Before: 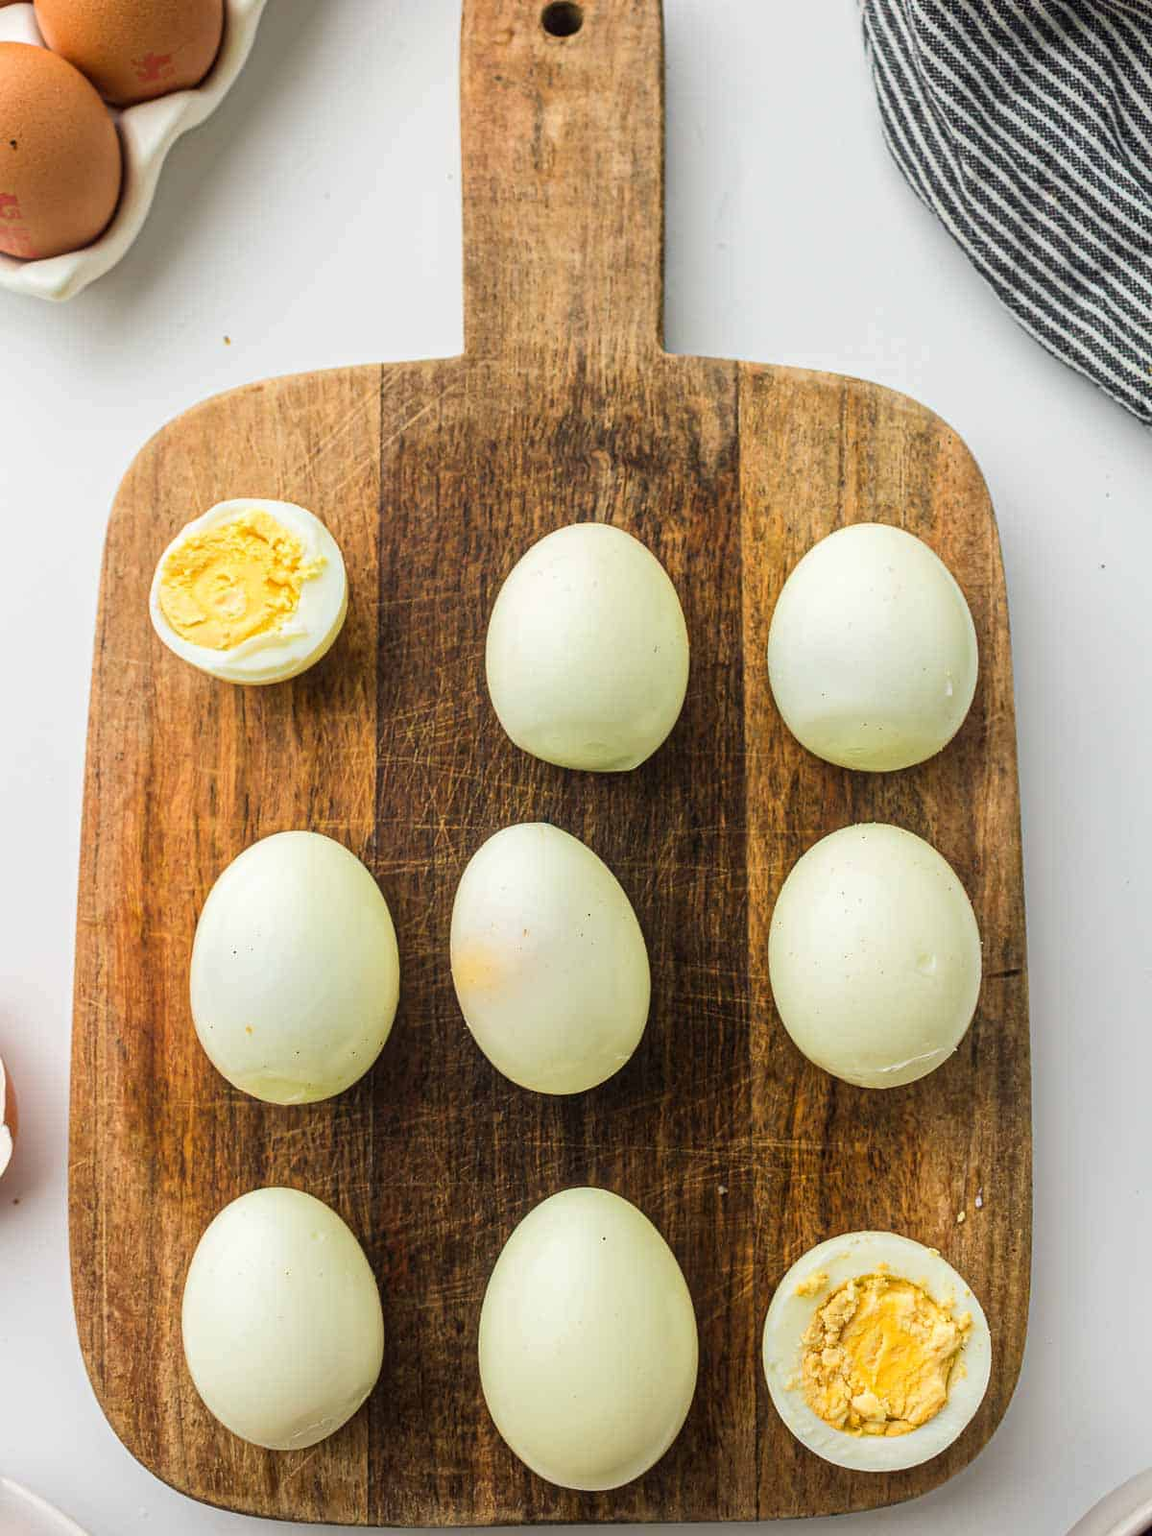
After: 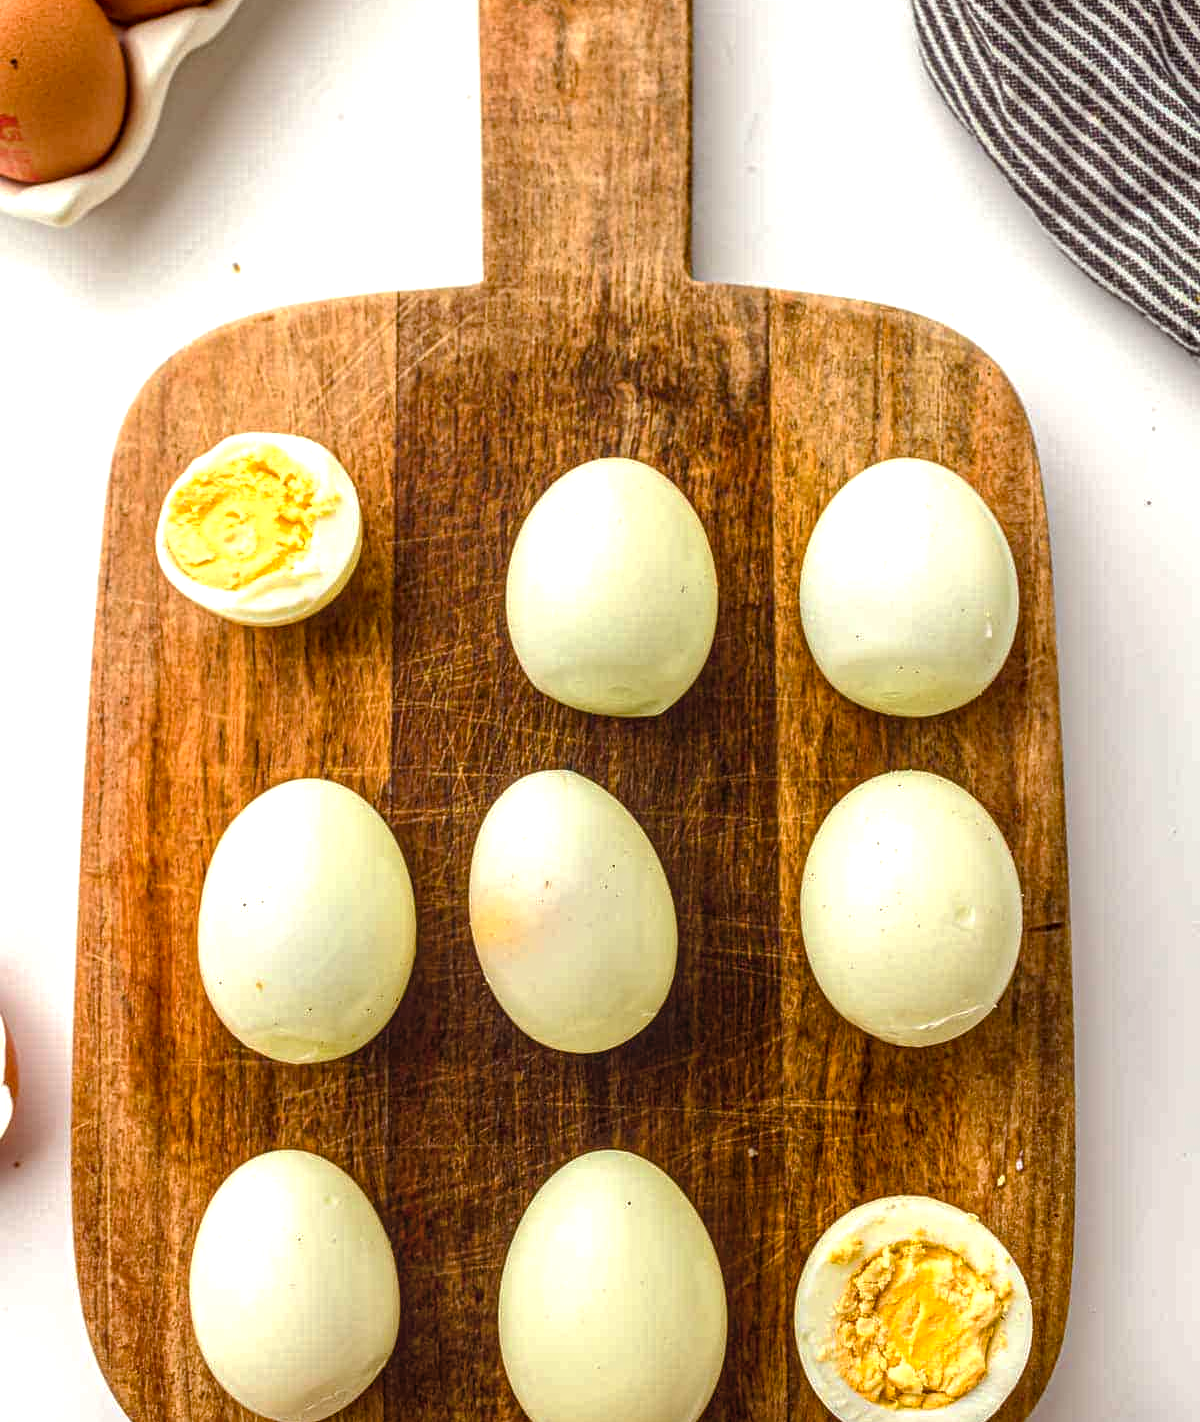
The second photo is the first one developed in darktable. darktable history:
local contrast: on, module defaults
crop and rotate: top 5.476%, bottom 5.626%
color balance rgb: power › chroma 1.547%, power › hue 26.19°, perceptual saturation grading › global saturation 20%, perceptual saturation grading › highlights -25.035%, perceptual saturation grading › shadows 24.705%, perceptual brilliance grading › global brilliance 10.956%
base curve: curves: ch0 [(0, 0) (0.74, 0.67) (1, 1)], preserve colors none
